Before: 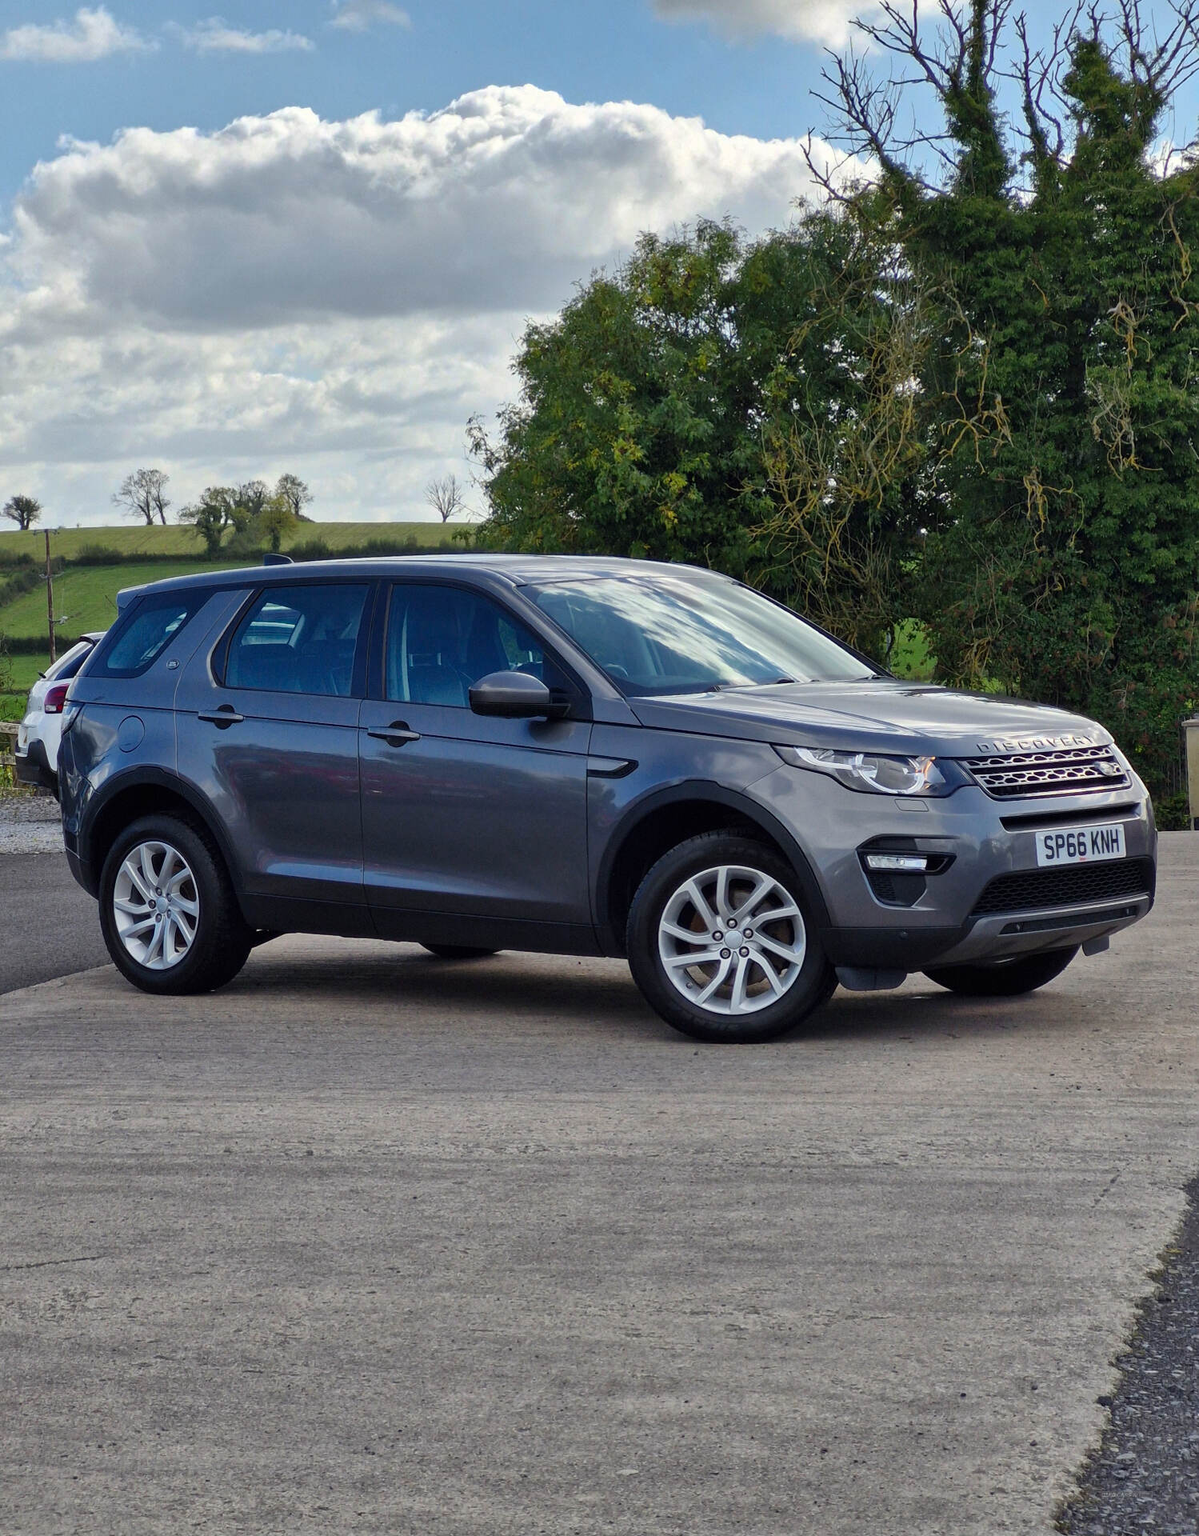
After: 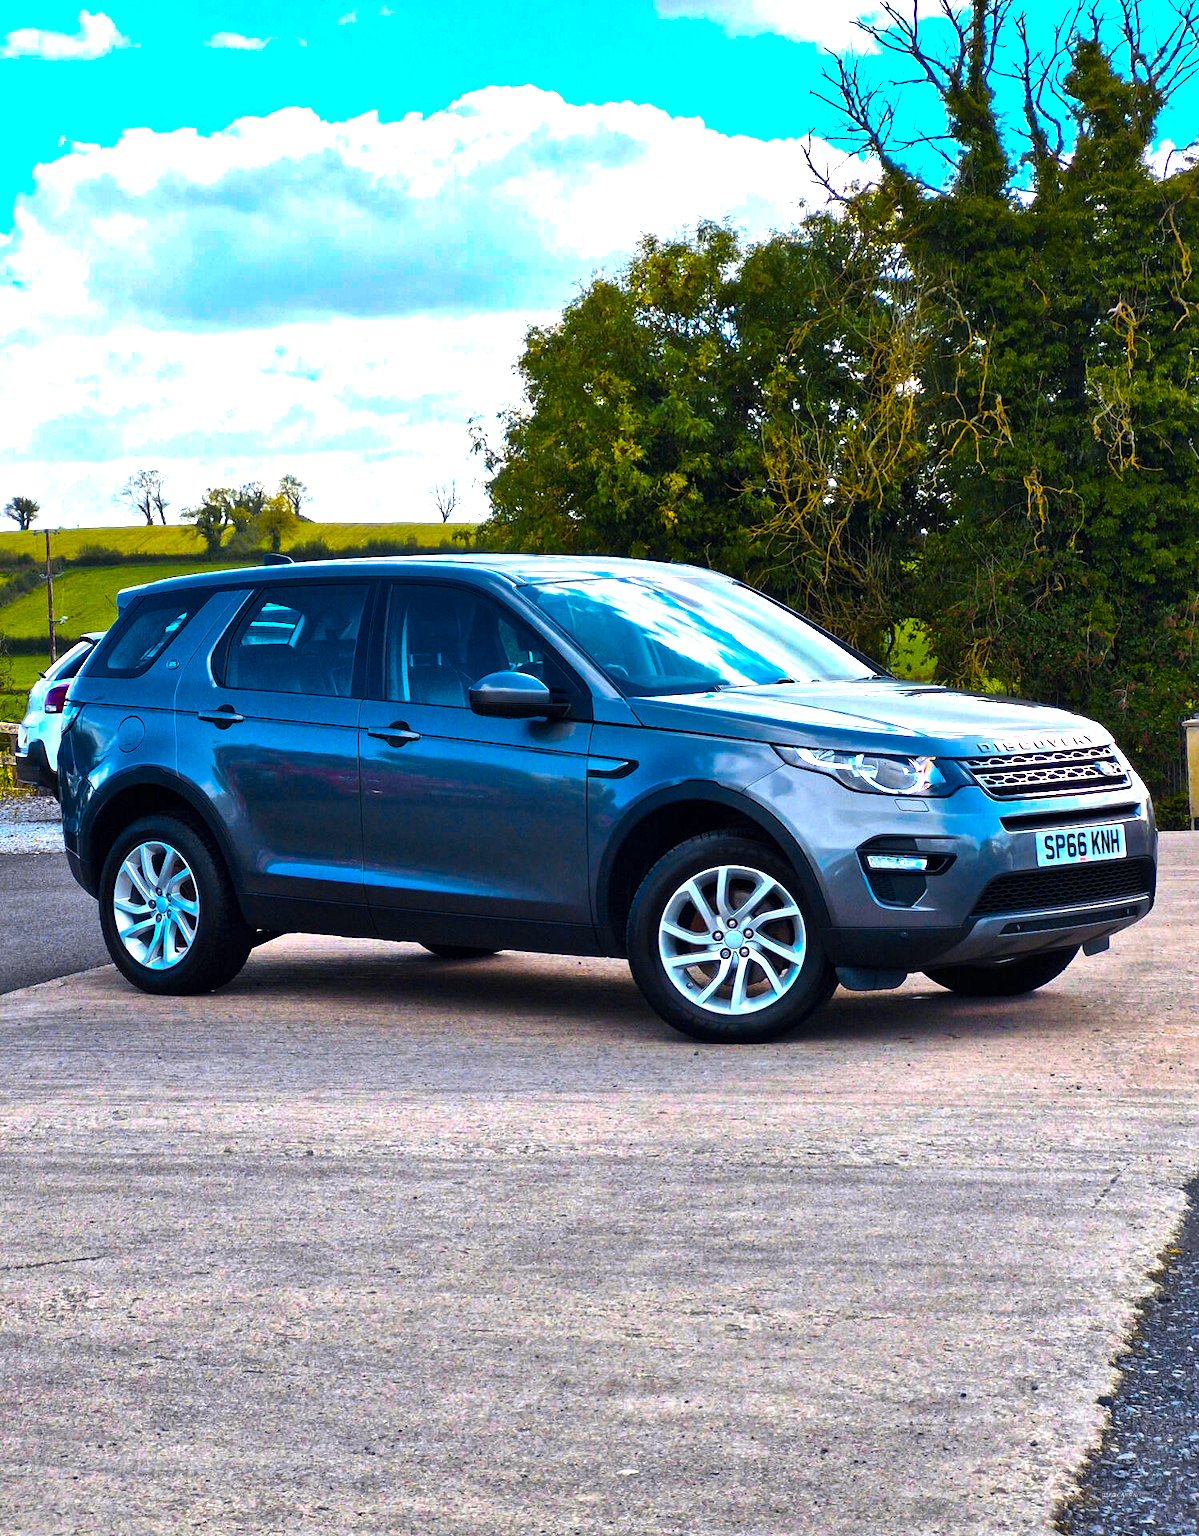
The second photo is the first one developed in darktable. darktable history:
white balance: red 1.004, blue 1.024
tone equalizer: on, module defaults
color balance rgb: linear chroma grading › highlights 100%, linear chroma grading › global chroma 23.41%, perceptual saturation grading › global saturation 35.38%, hue shift -10.68°, perceptual brilliance grading › highlights 47.25%, perceptual brilliance grading › mid-tones 22.2%, perceptual brilliance grading › shadows -5.93%
